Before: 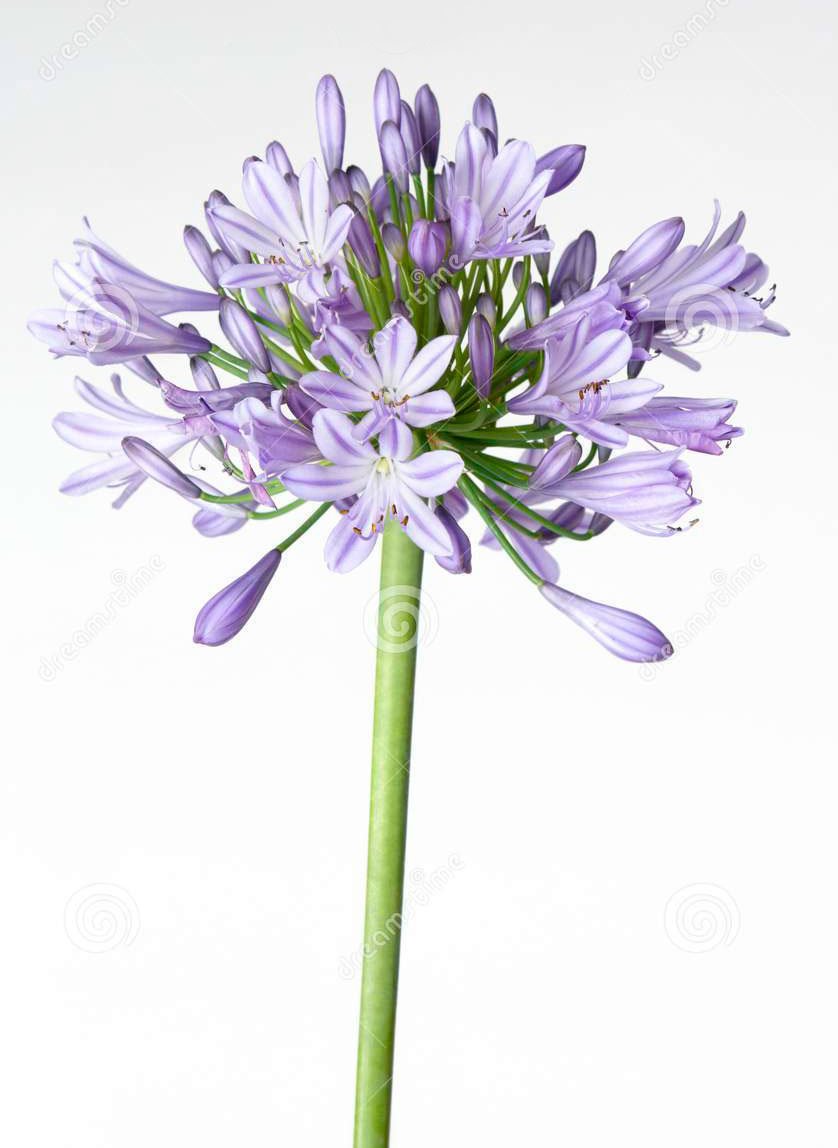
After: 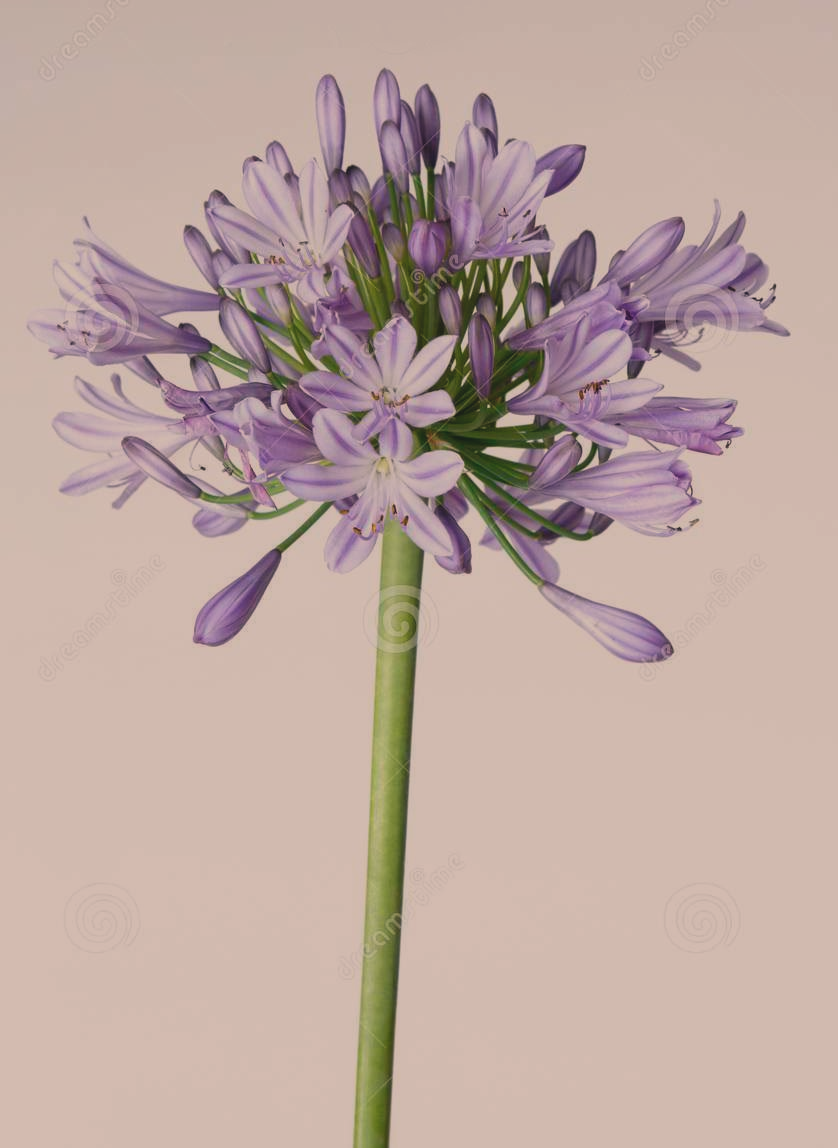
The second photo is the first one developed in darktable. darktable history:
exposure: black level correction -0.016, exposure -1.018 EV, compensate highlight preservation false
white balance: red 1.127, blue 0.943
